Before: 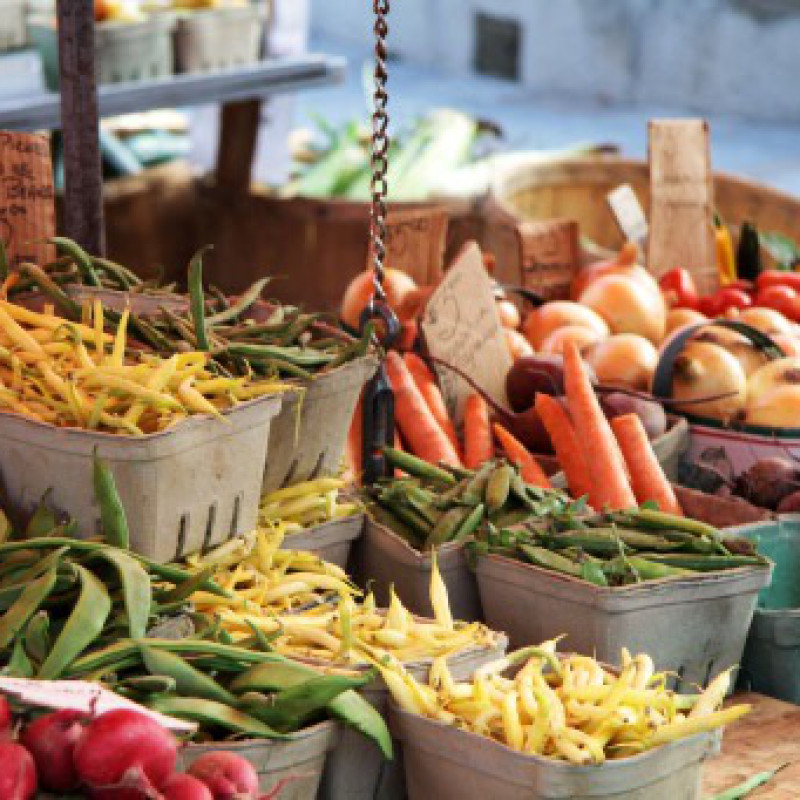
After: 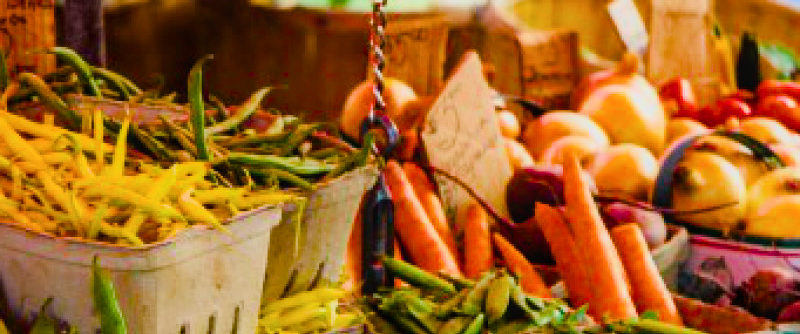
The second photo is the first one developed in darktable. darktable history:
local contrast: detail 110%
filmic rgb: black relative exposure -7.65 EV, white relative exposure 4.56 EV, hardness 3.61, color science v6 (2022)
color balance rgb: linear chroma grading › shadows 10%, linear chroma grading › highlights 10%, linear chroma grading › global chroma 15%, linear chroma grading › mid-tones 15%, perceptual saturation grading › global saturation 40%, perceptual saturation grading › highlights -25%, perceptual saturation grading › mid-tones 35%, perceptual saturation grading › shadows 35%, perceptual brilliance grading › global brilliance 11.29%, global vibrance 11.29%
contrast brightness saturation: contrast 0.14
crop and rotate: top 23.84%, bottom 34.294%
